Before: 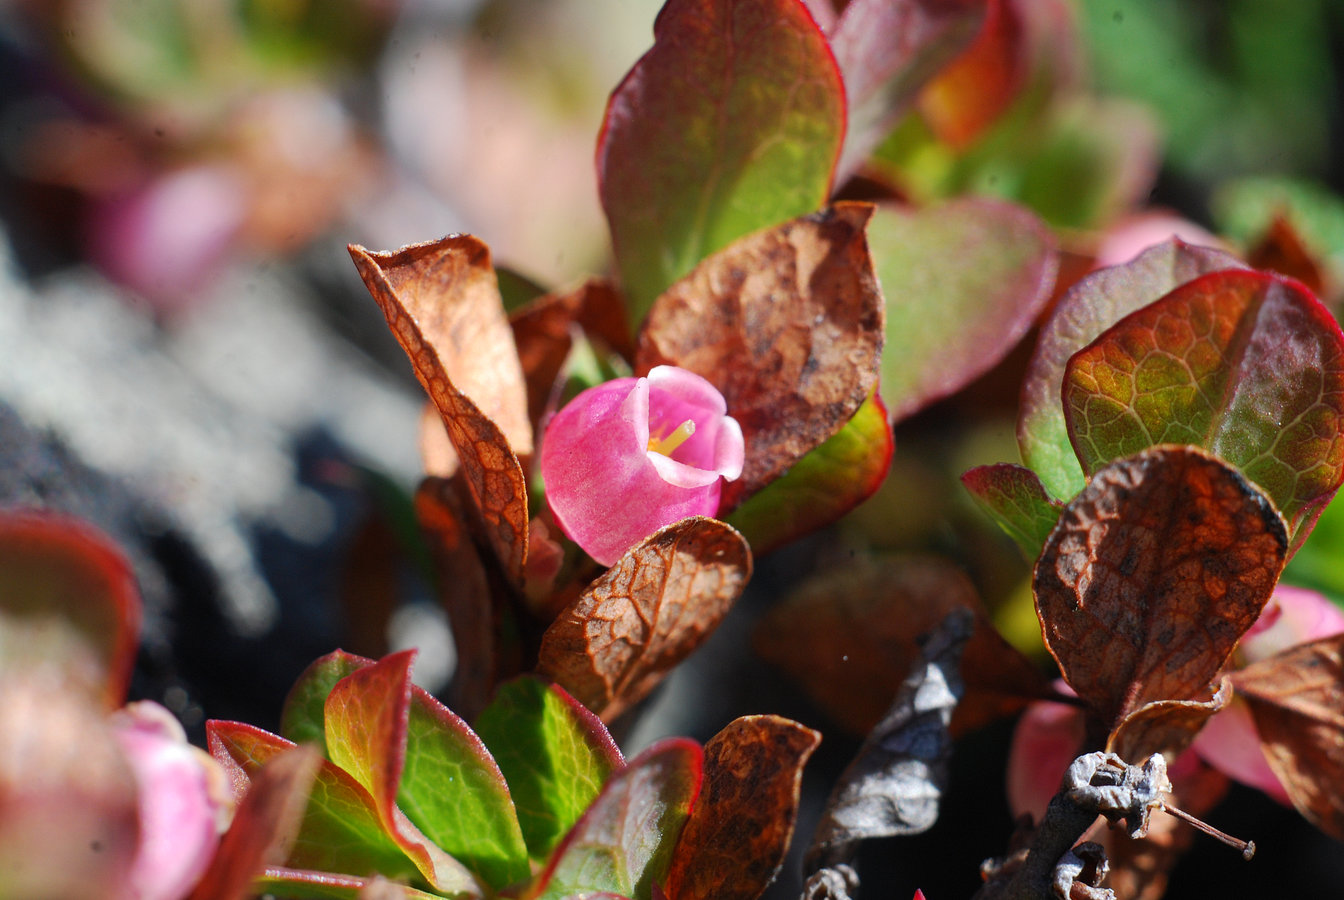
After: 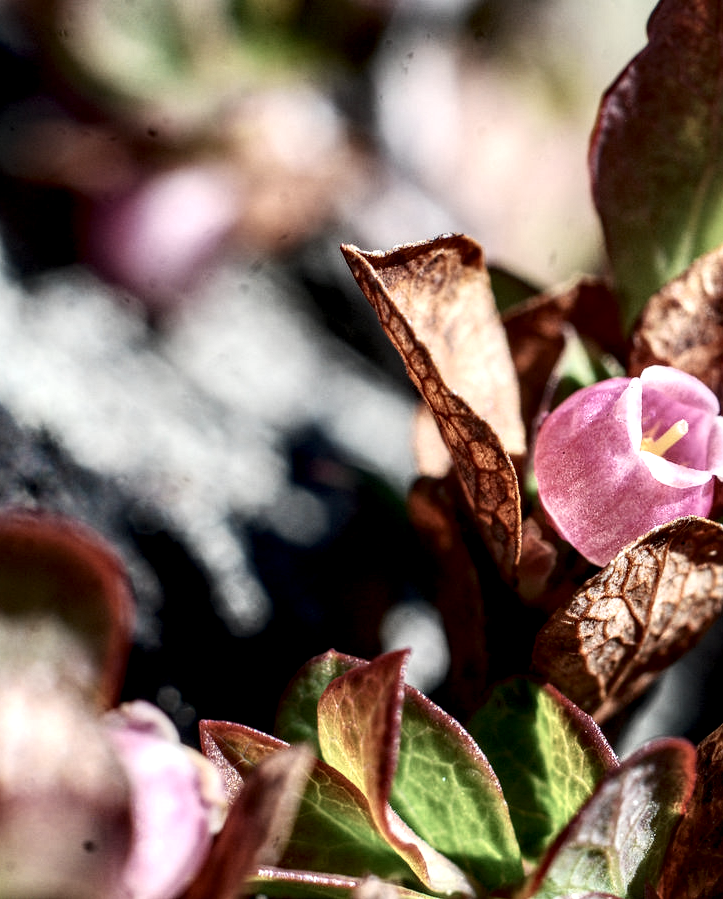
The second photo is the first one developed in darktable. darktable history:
contrast brightness saturation: contrast 0.25, saturation -0.31
crop: left 0.587%, right 45.588%, bottom 0.086%
tone equalizer: on, module defaults
local contrast: highlights 19%, detail 186%
